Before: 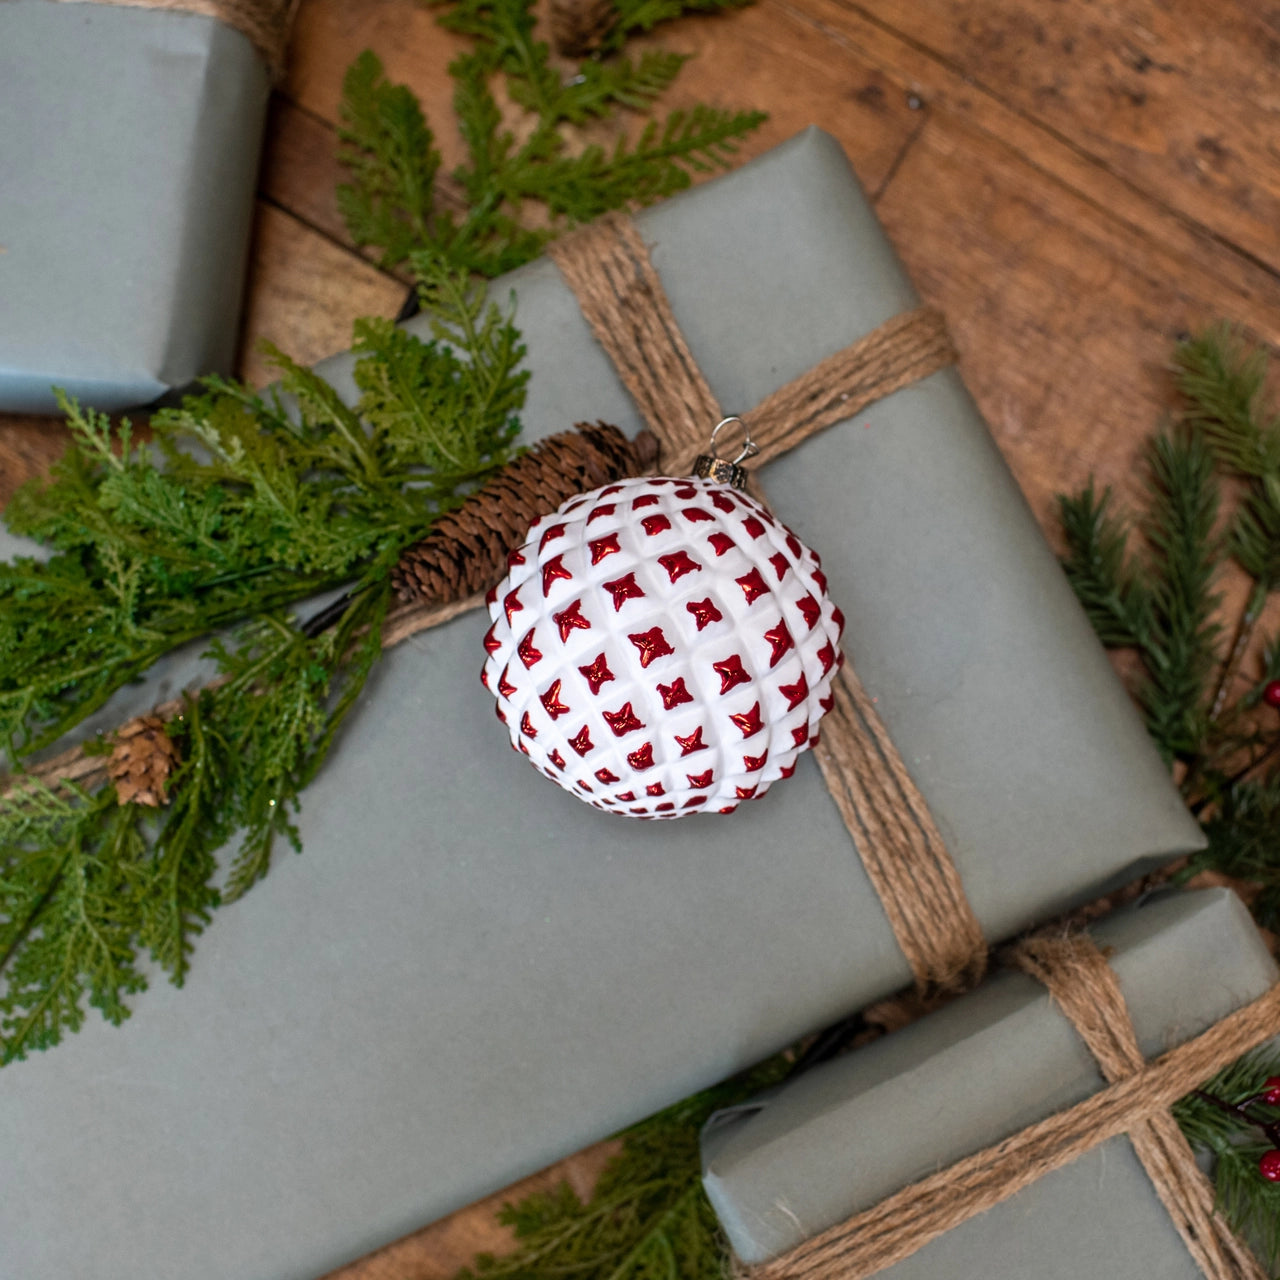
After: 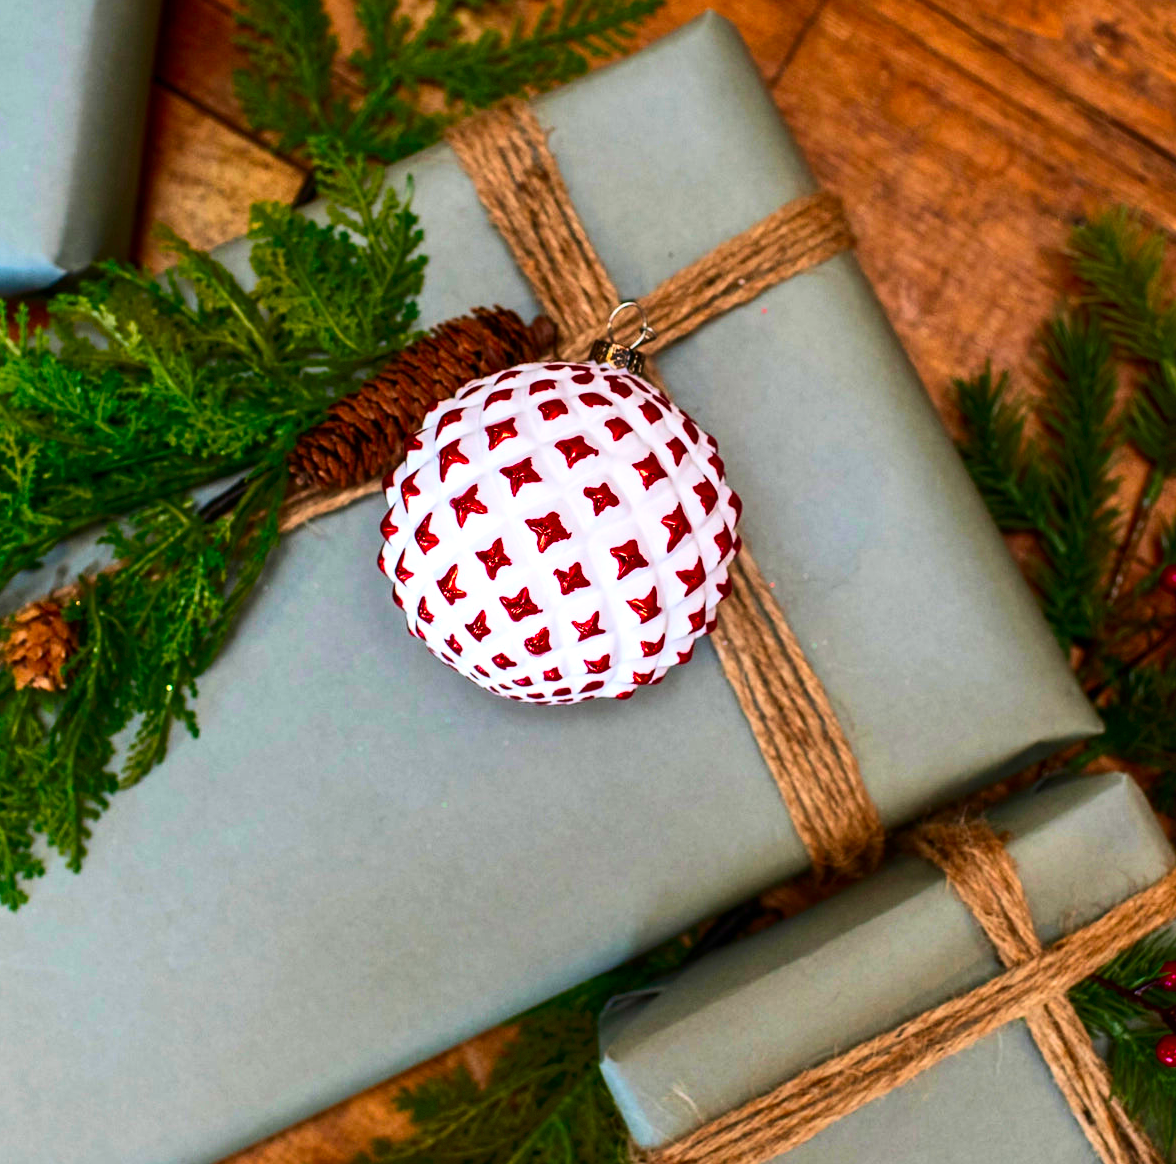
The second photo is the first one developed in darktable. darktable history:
crop and rotate: left 8.056%, top 9.013%
velvia: on, module defaults
exposure: exposure 0.203 EV, compensate highlight preservation false
contrast brightness saturation: contrast 0.268, brightness 0.012, saturation 0.876
